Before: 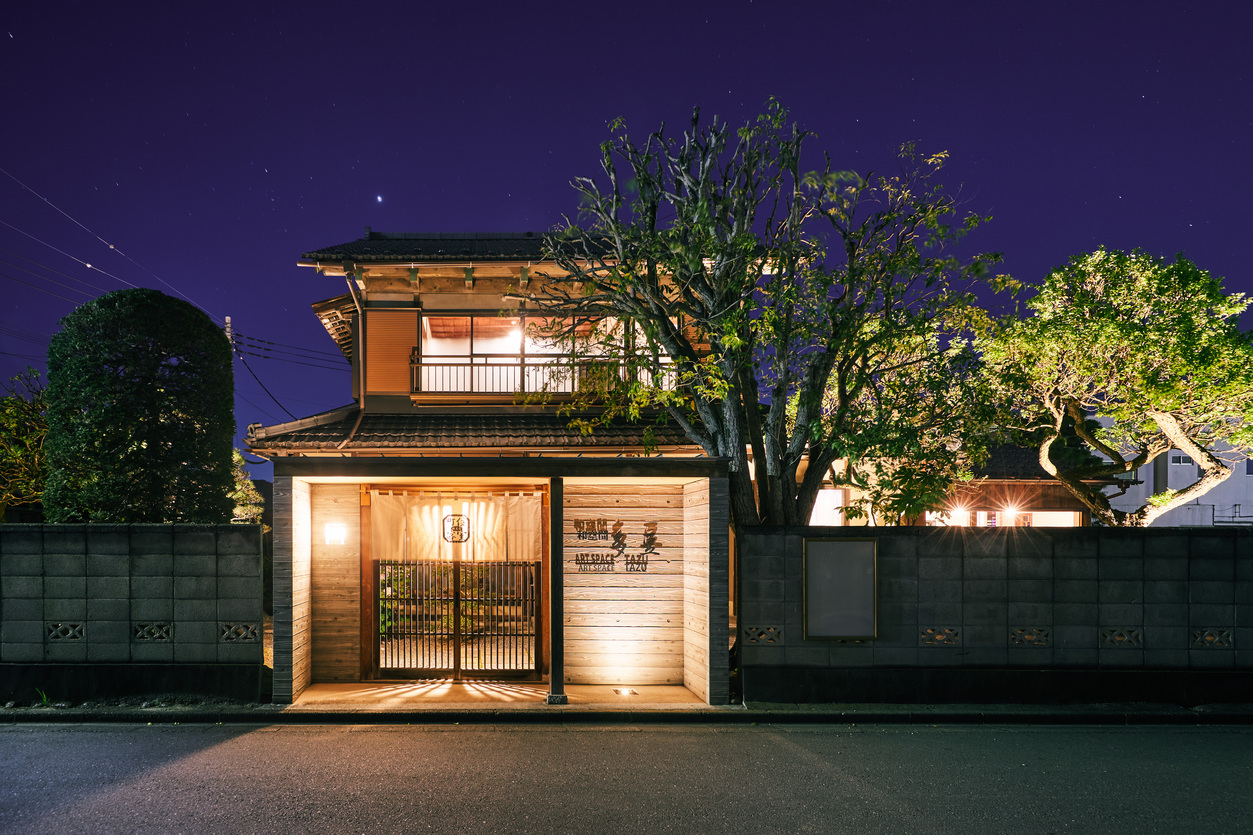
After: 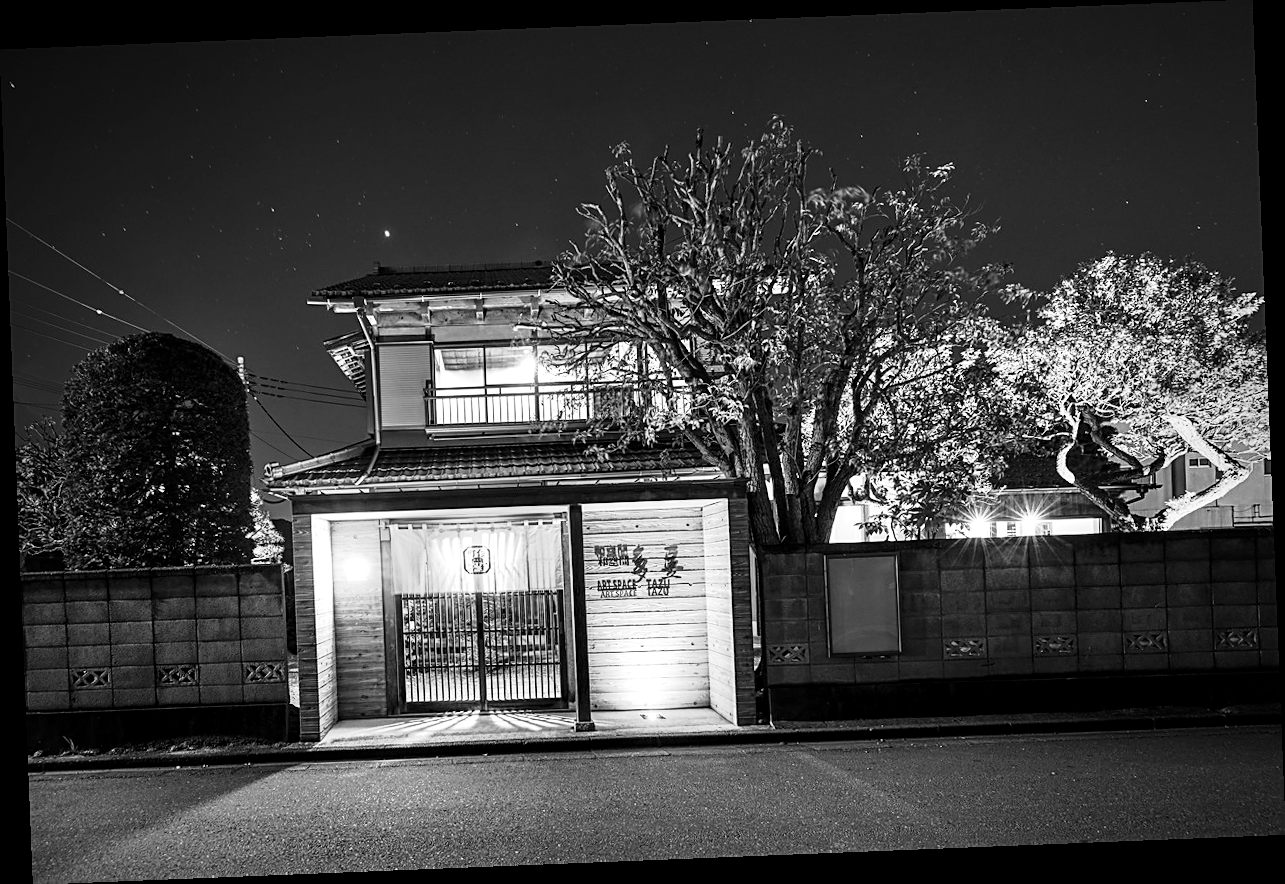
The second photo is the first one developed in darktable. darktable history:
local contrast: shadows 94%
sharpen: on, module defaults
color correction: highlights a* 2.72, highlights b* 22.8
vignetting: fall-off start 67.15%, brightness -0.442, saturation -0.691, width/height ratio 1.011, unbound false
monochrome: on, module defaults
rotate and perspective: rotation -2.29°, automatic cropping off
tone curve: curves: ch0 [(0, 0) (0.105, 0.068) (0.195, 0.162) (0.283, 0.283) (0.384, 0.404) (0.485, 0.531) (0.638, 0.681) (0.795, 0.879) (1, 0.977)]; ch1 [(0, 0) (0.161, 0.092) (0.35, 0.33) (0.379, 0.401) (0.456, 0.469) (0.498, 0.506) (0.521, 0.549) (0.58, 0.624) (0.635, 0.671) (1, 1)]; ch2 [(0, 0) (0.371, 0.362) (0.437, 0.437) (0.483, 0.484) (0.53, 0.515) (0.56, 0.58) (0.622, 0.606) (1, 1)], color space Lab, independent channels, preserve colors none
exposure: exposure 0.556 EV, compensate highlight preservation false
